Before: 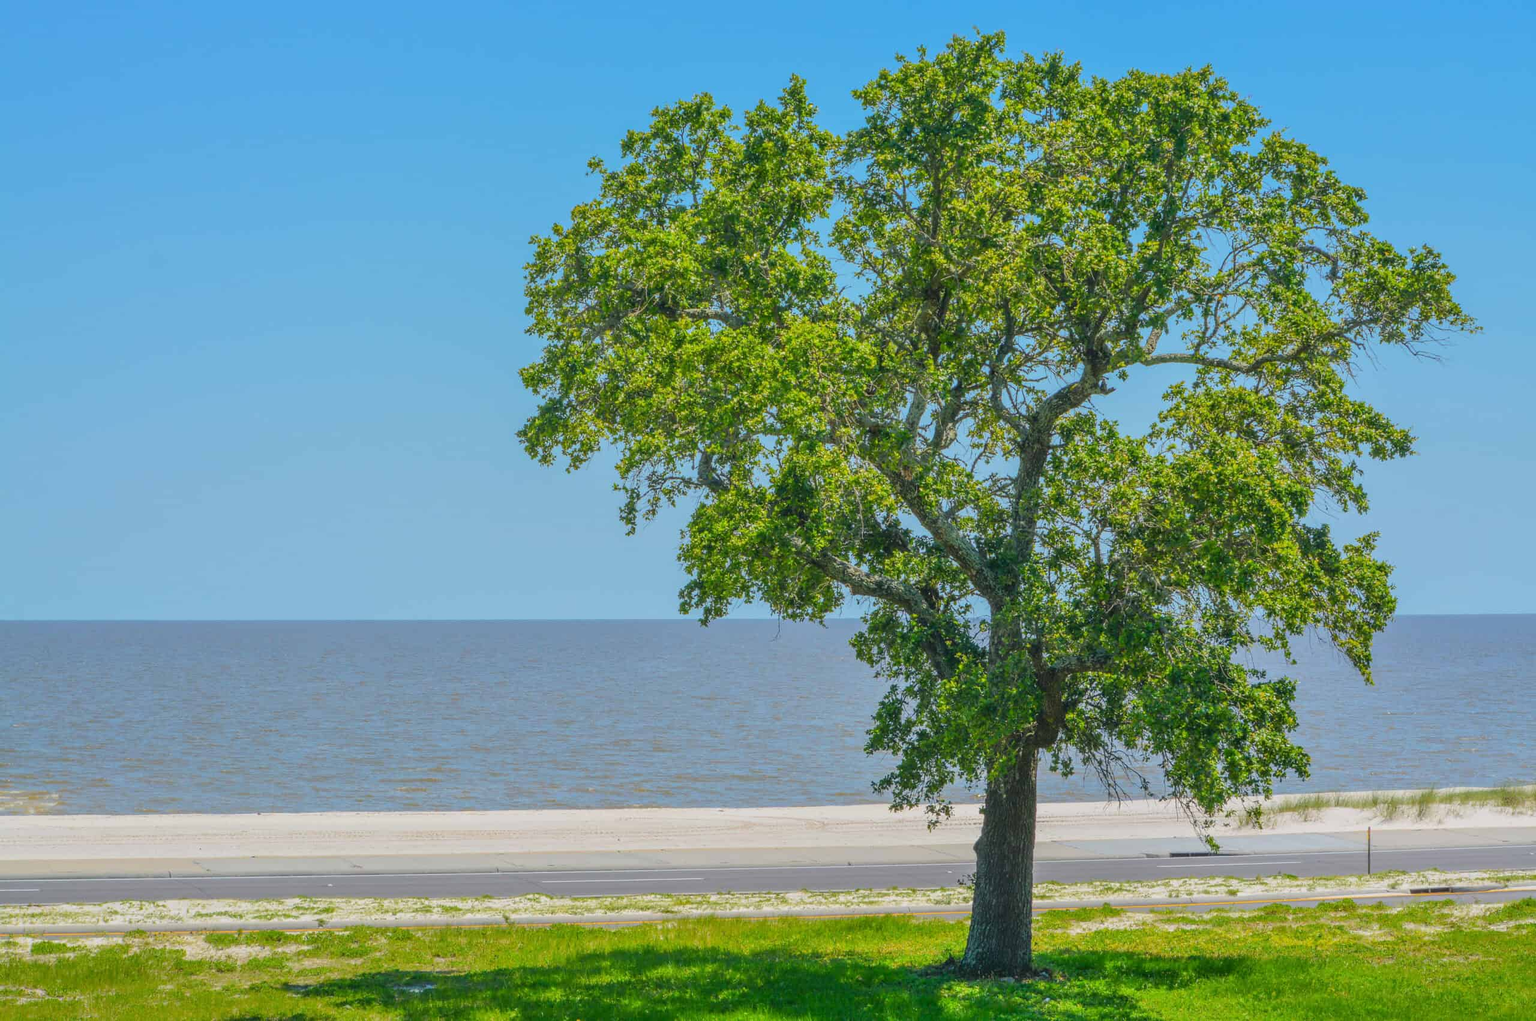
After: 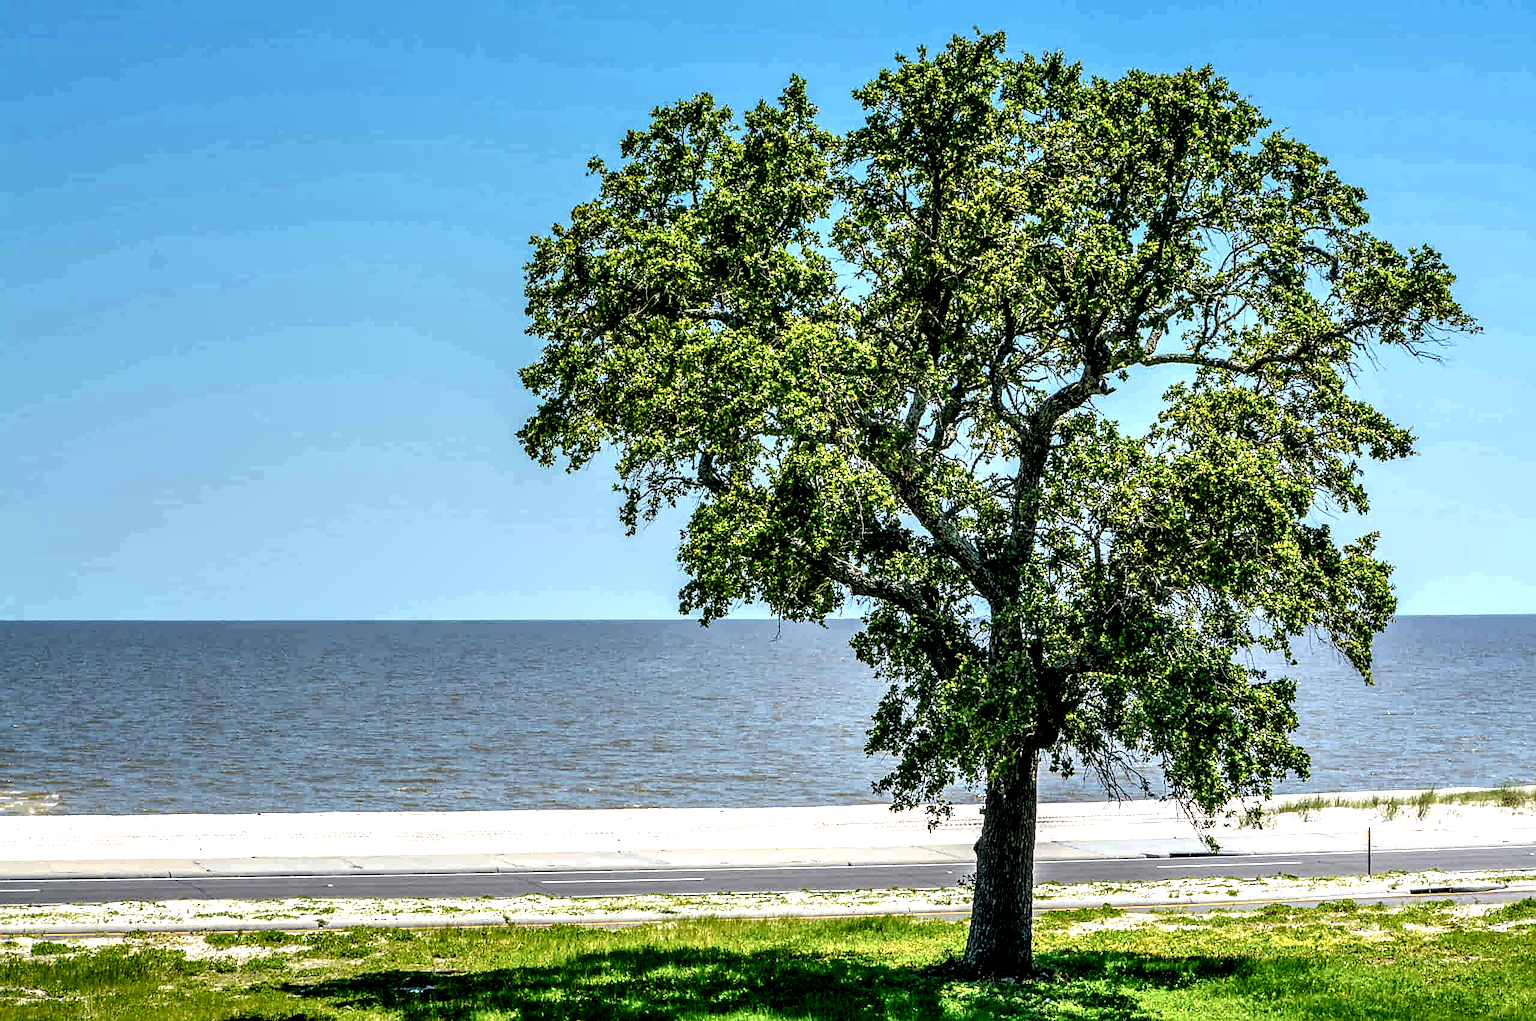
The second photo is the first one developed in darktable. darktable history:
sharpen: on, module defaults
local contrast: highlights 116%, shadows 42%, detail 293%
